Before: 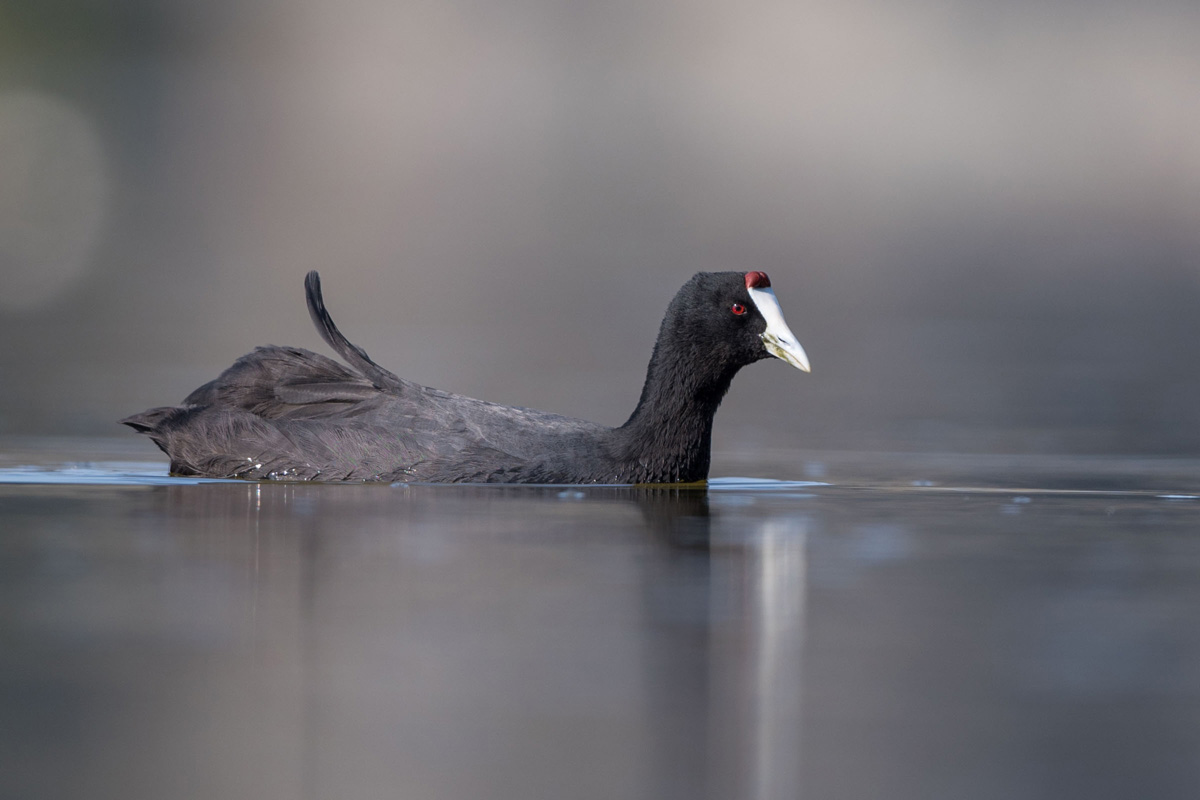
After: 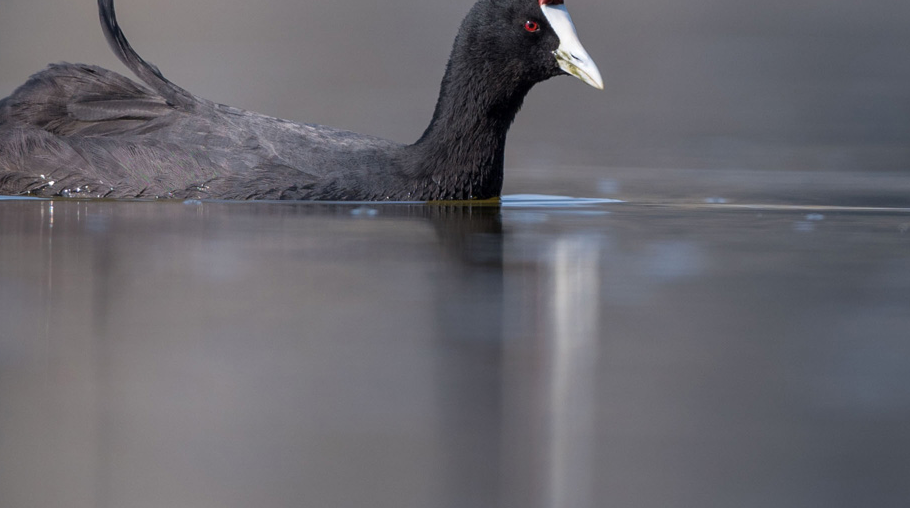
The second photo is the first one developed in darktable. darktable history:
crop and rotate: left 17.31%, top 35.455%, right 6.84%, bottom 0.975%
